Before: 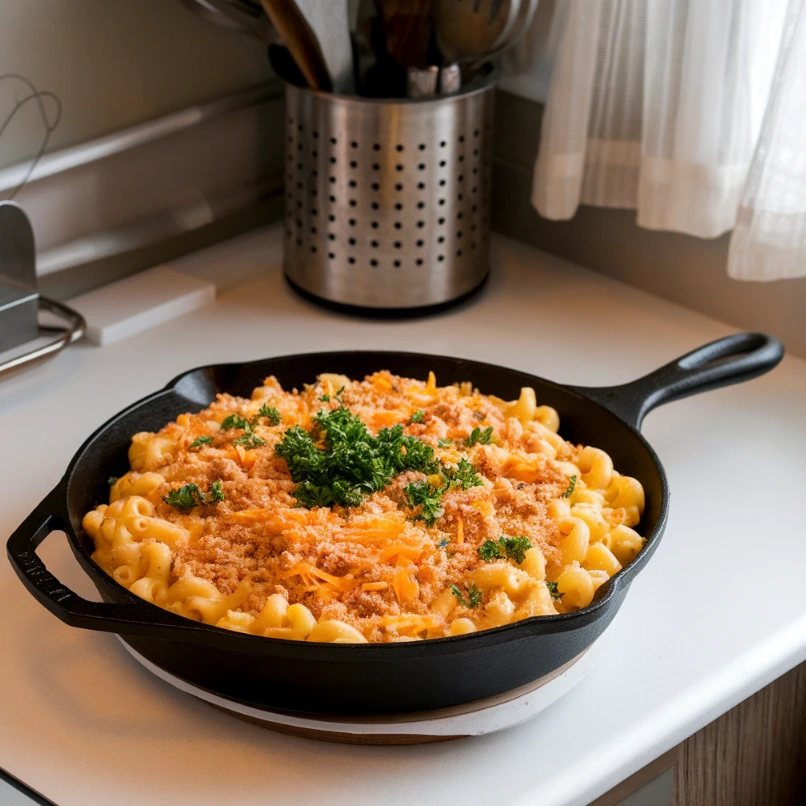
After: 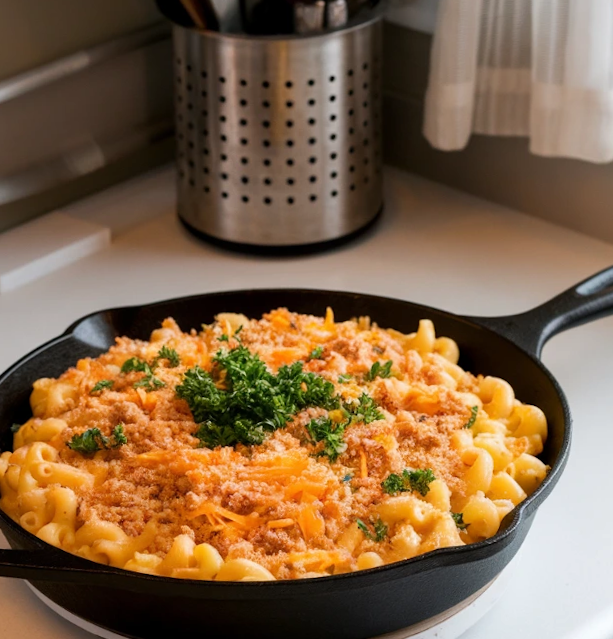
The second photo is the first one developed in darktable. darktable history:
crop: left 11.225%, top 5.381%, right 9.565%, bottom 10.314%
rotate and perspective: rotation -2.12°, lens shift (vertical) 0.009, lens shift (horizontal) -0.008, automatic cropping original format, crop left 0.036, crop right 0.964, crop top 0.05, crop bottom 0.959
